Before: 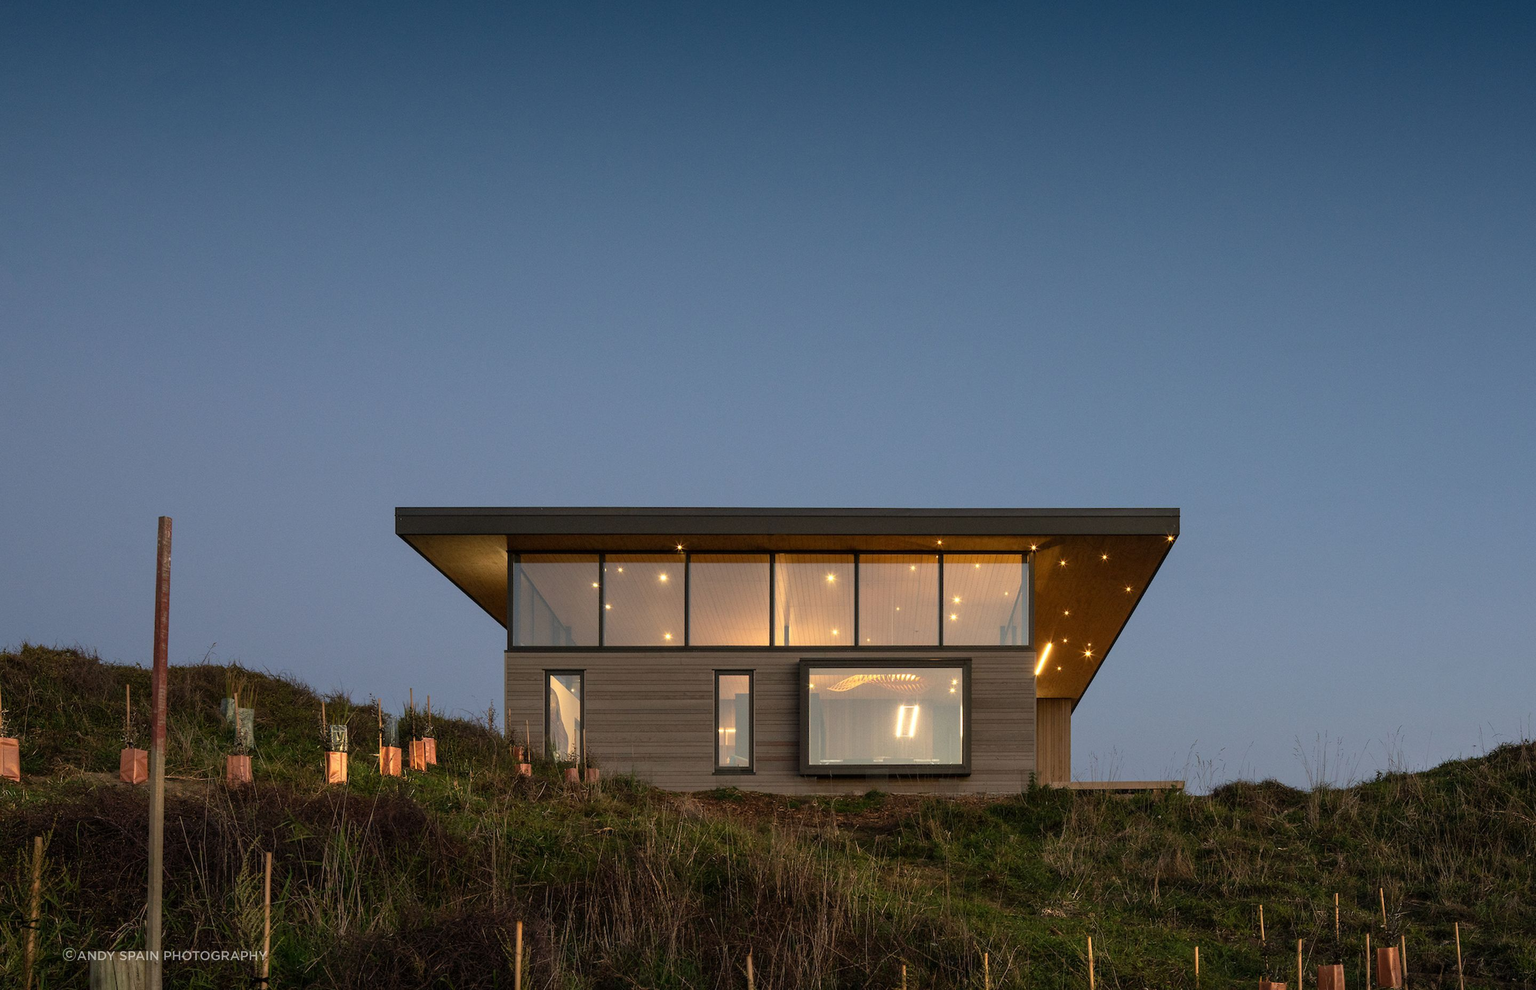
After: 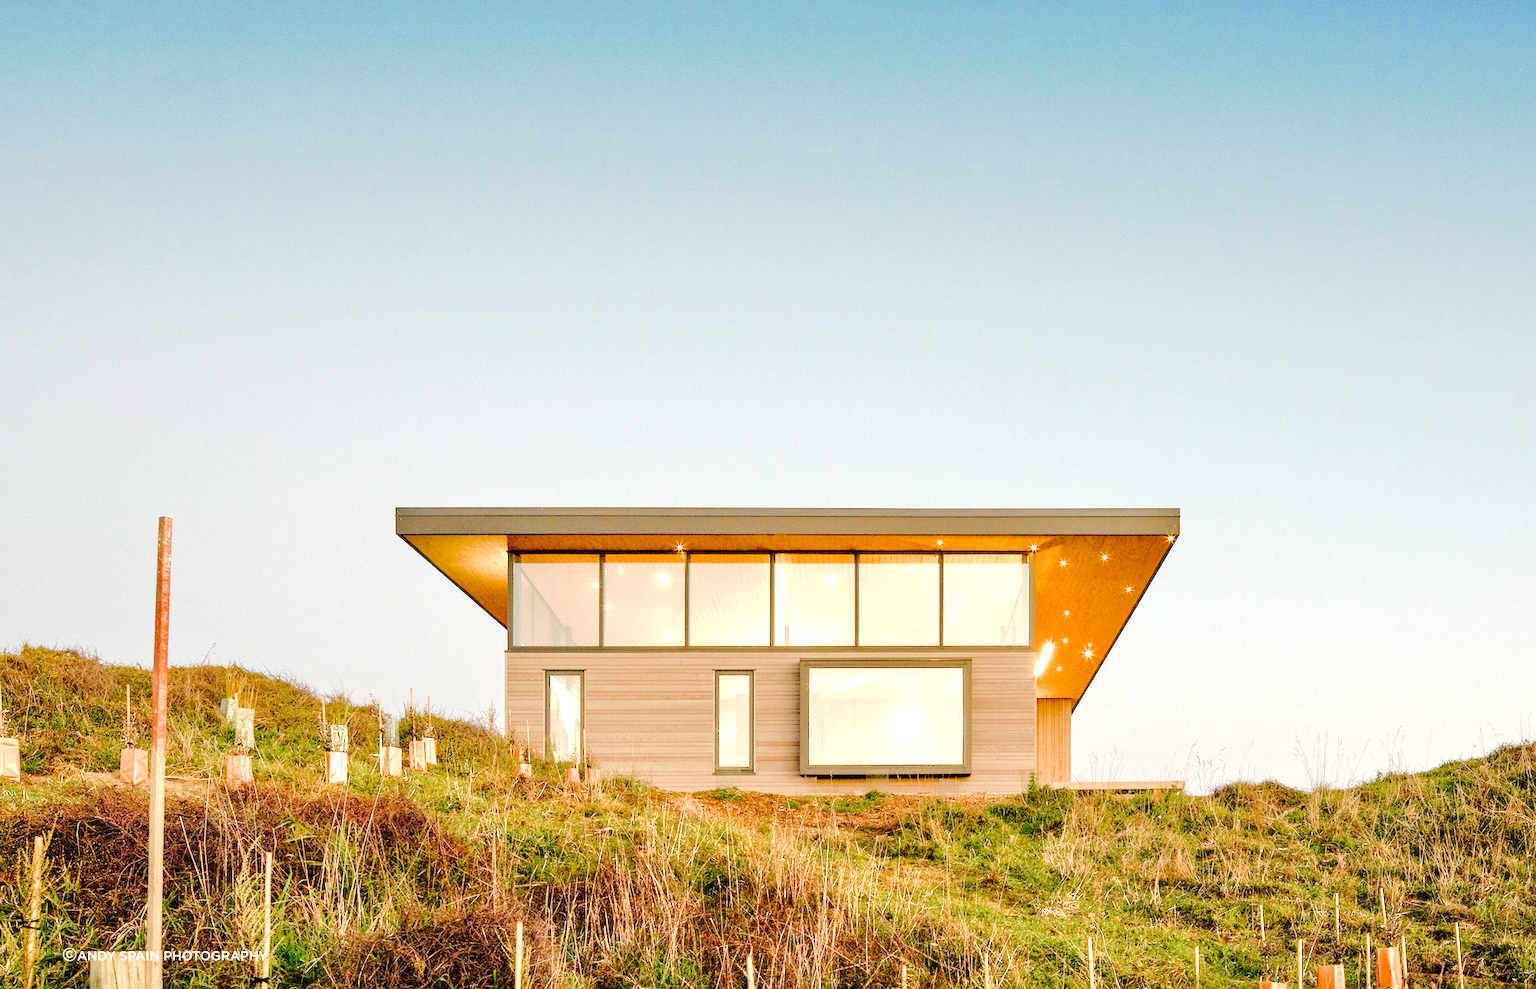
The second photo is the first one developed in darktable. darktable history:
tone equalizer: -7 EV 0.15 EV, -6 EV 0.6 EV, -5 EV 1.15 EV, -4 EV 1.33 EV, -3 EV 1.15 EV, -2 EV 0.6 EV, -1 EV 0.15 EV, mask exposure compensation -0.5 EV
tone curve: curves: ch0 [(0, 0) (0.003, 0.001) (0.011, 0.006) (0.025, 0.012) (0.044, 0.018) (0.069, 0.025) (0.1, 0.045) (0.136, 0.074) (0.177, 0.124) (0.224, 0.196) (0.277, 0.289) (0.335, 0.396) (0.399, 0.495) (0.468, 0.585) (0.543, 0.663) (0.623, 0.728) (0.709, 0.808) (0.801, 0.87) (0.898, 0.932) (1, 1)], preserve colors none
exposure: black level correction 0, exposure 1.45 EV, compensate exposure bias true, compensate highlight preservation false
color balance rgb: perceptual saturation grading › global saturation 20%, perceptual saturation grading › highlights -50%, perceptual saturation grading › shadows 30%, perceptual brilliance grading › global brilliance 10%, perceptual brilliance grading › shadows 15%
white balance: red 1.123, blue 0.83
